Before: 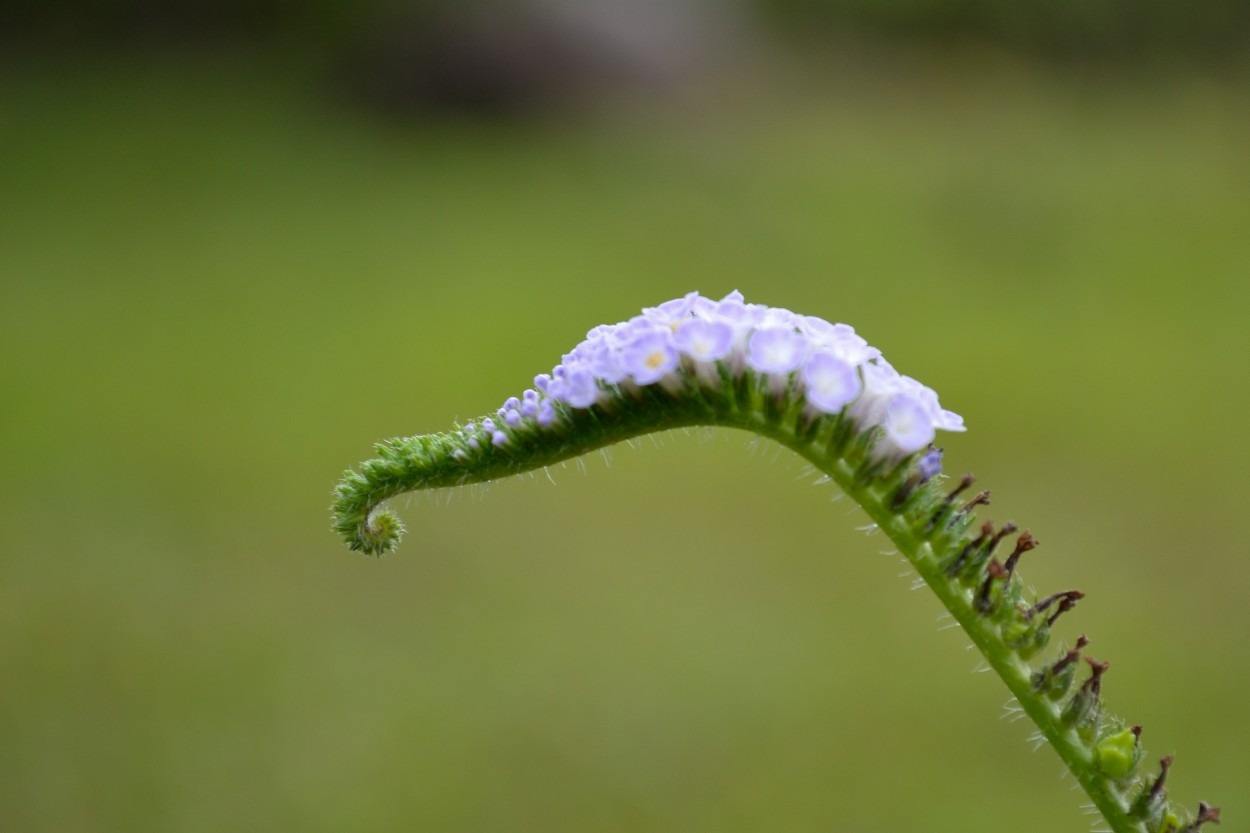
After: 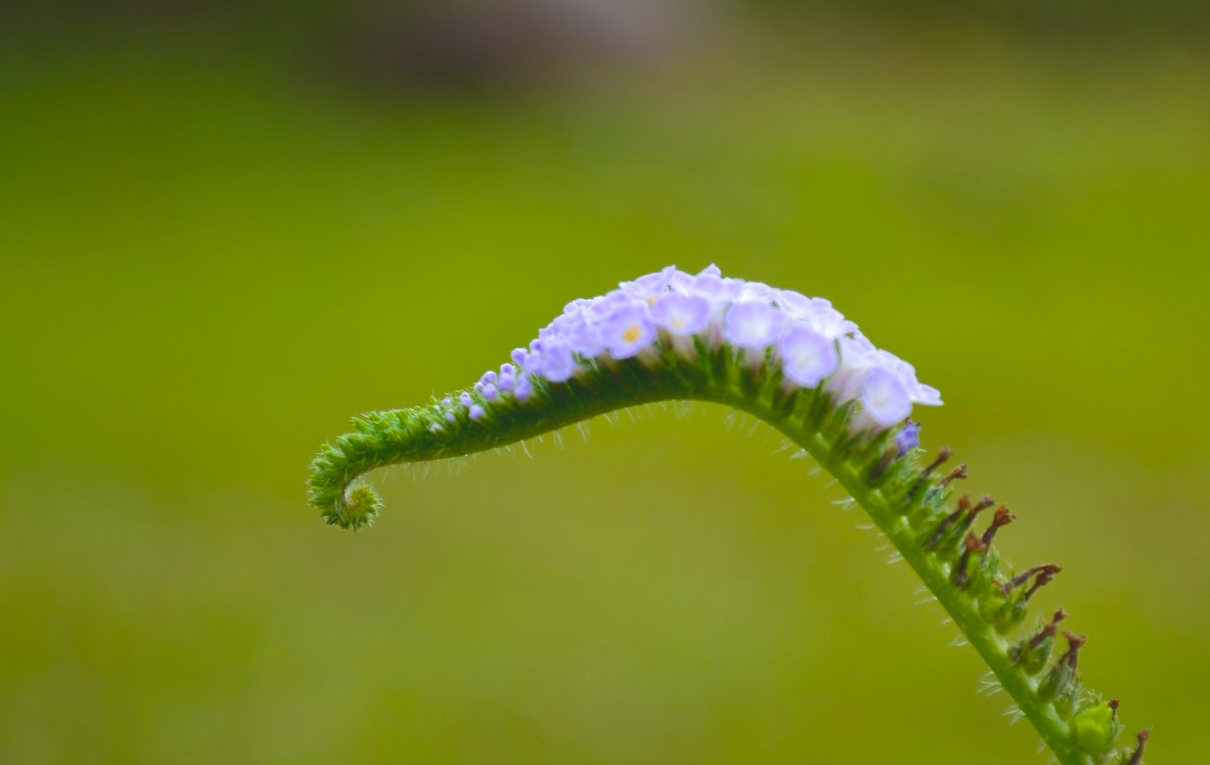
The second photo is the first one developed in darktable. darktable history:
velvia: on, module defaults
color balance rgb: perceptual saturation grading › global saturation 30.681%, global vibrance 14.423%
crop: left 1.889%, top 3.17%, right 1.239%, bottom 4.953%
tone curve: curves: ch0 [(0, 0) (0.003, 0.125) (0.011, 0.139) (0.025, 0.155) (0.044, 0.174) (0.069, 0.192) (0.1, 0.211) (0.136, 0.234) (0.177, 0.262) (0.224, 0.296) (0.277, 0.337) (0.335, 0.385) (0.399, 0.436) (0.468, 0.5) (0.543, 0.573) (0.623, 0.644) (0.709, 0.713) (0.801, 0.791) (0.898, 0.881) (1, 1)], color space Lab, independent channels, preserve colors none
